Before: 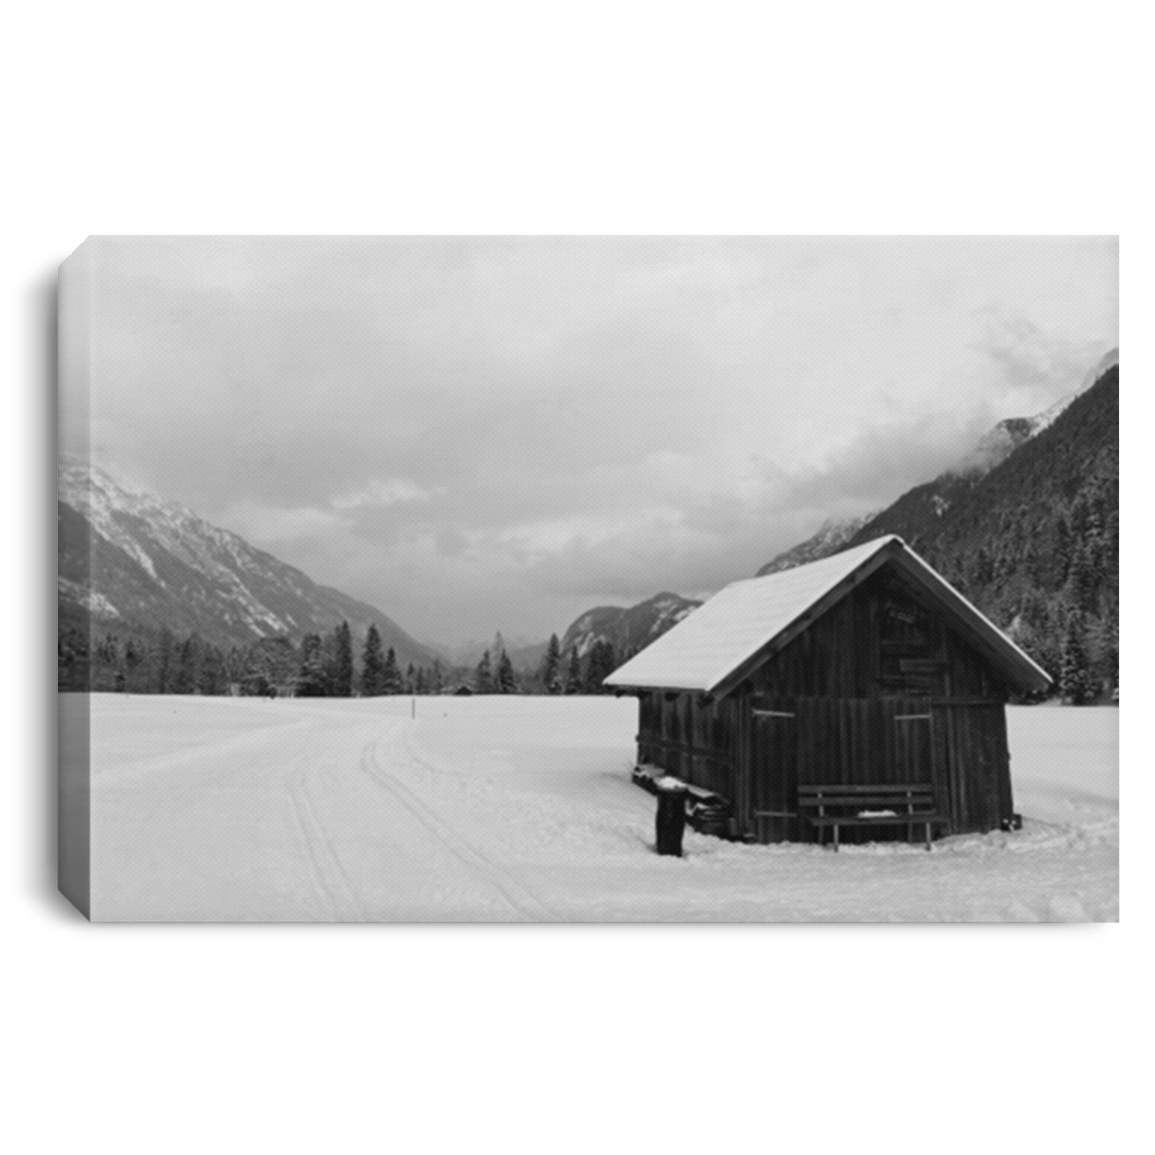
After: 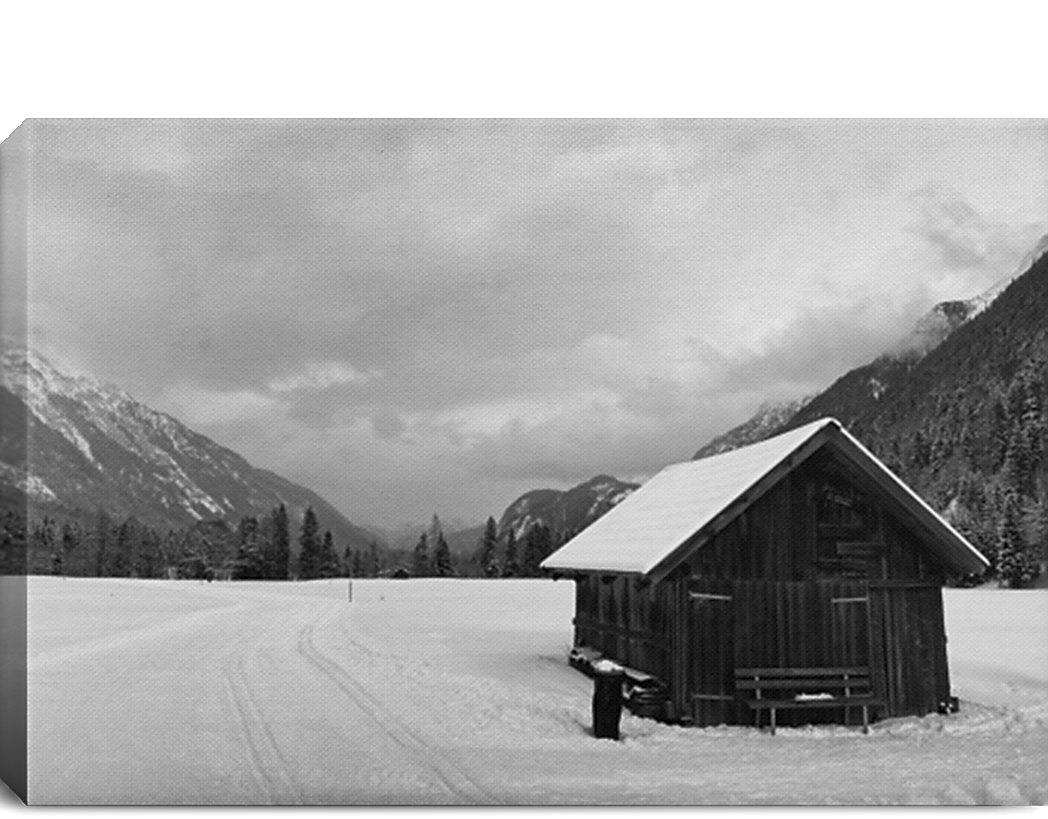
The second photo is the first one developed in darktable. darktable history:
local contrast: mode bilateral grid, contrast 99, coarseness 100, detail 109%, midtone range 0.2
velvia: strength 44.89%
sharpen: radius 1.364, amount 1.242, threshold 0.675
haze removal: strength 0.524, distance 0.92, compatibility mode true, adaptive false
crop: left 5.457%, top 10.193%, right 3.722%, bottom 18.839%
shadows and highlights: radius 171.29, shadows 26.15, white point adjustment 3.14, highlights -68.24, soften with gaussian
color zones: curves: ch0 [(0.002, 0.589) (0.107, 0.484) (0.146, 0.249) (0.217, 0.352) (0.309, 0.525) (0.39, 0.404) (0.455, 0.169) (0.597, 0.055) (0.724, 0.212) (0.775, 0.691) (0.869, 0.571) (1, 0.587)]; ch1 [(0, 0) (0.143, 0) (0.286, 0) (0.429, 0) (0.571, 0) (0.714, 0) (0.857, 0)], mix -124.31%
